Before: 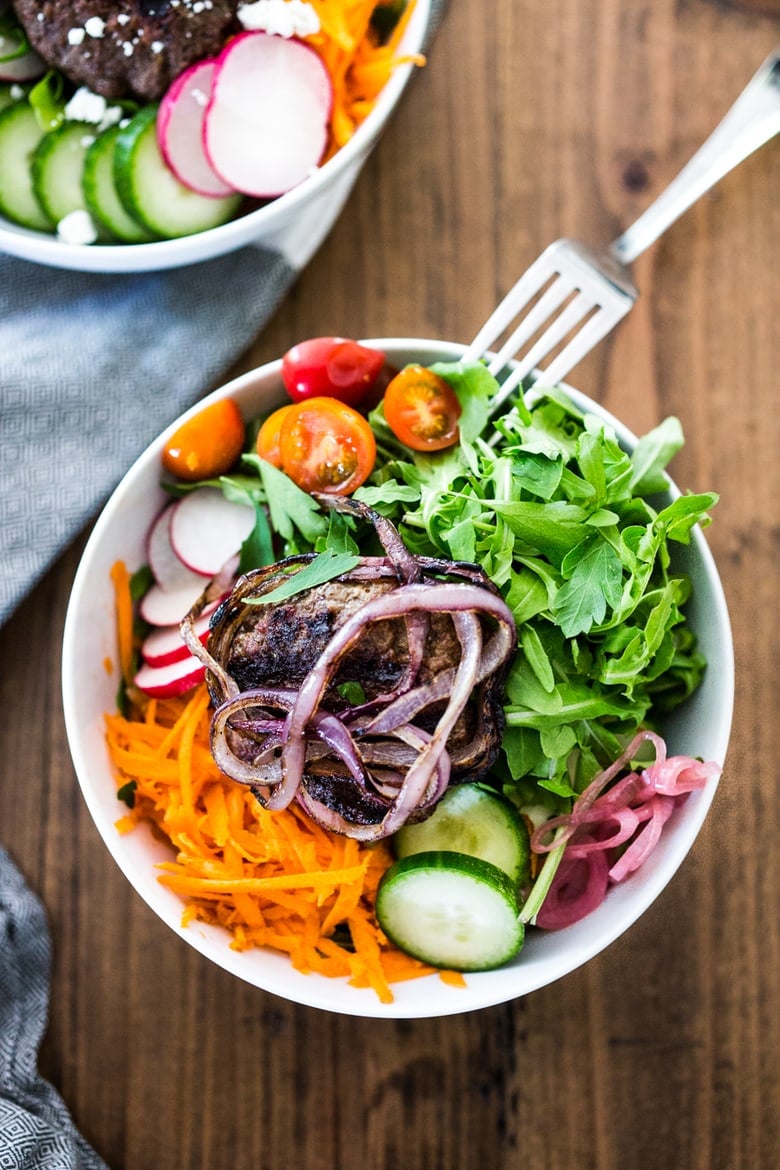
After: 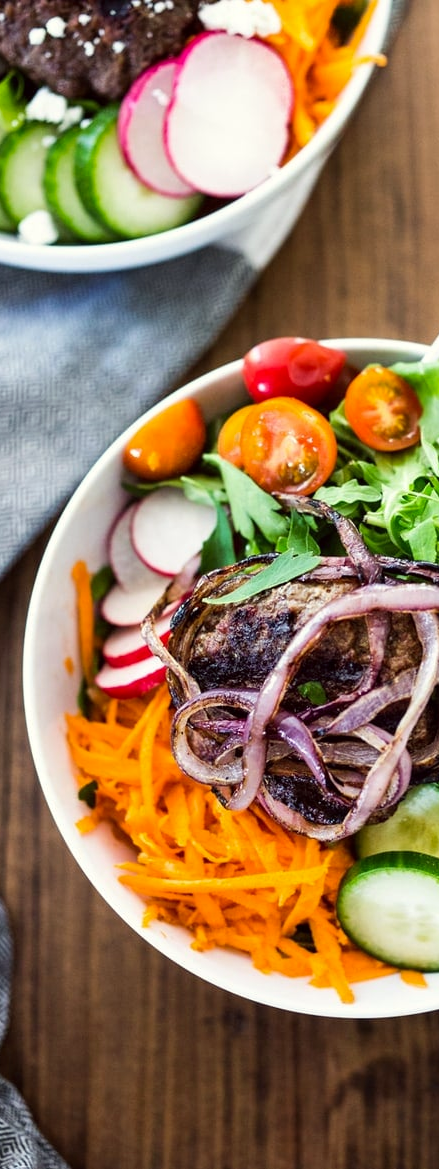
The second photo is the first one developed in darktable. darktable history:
color correction: highlights a* -0.95, highlights b* 4.5, shadows a* 3.55
crop: left 5.114%, right 38.589%
